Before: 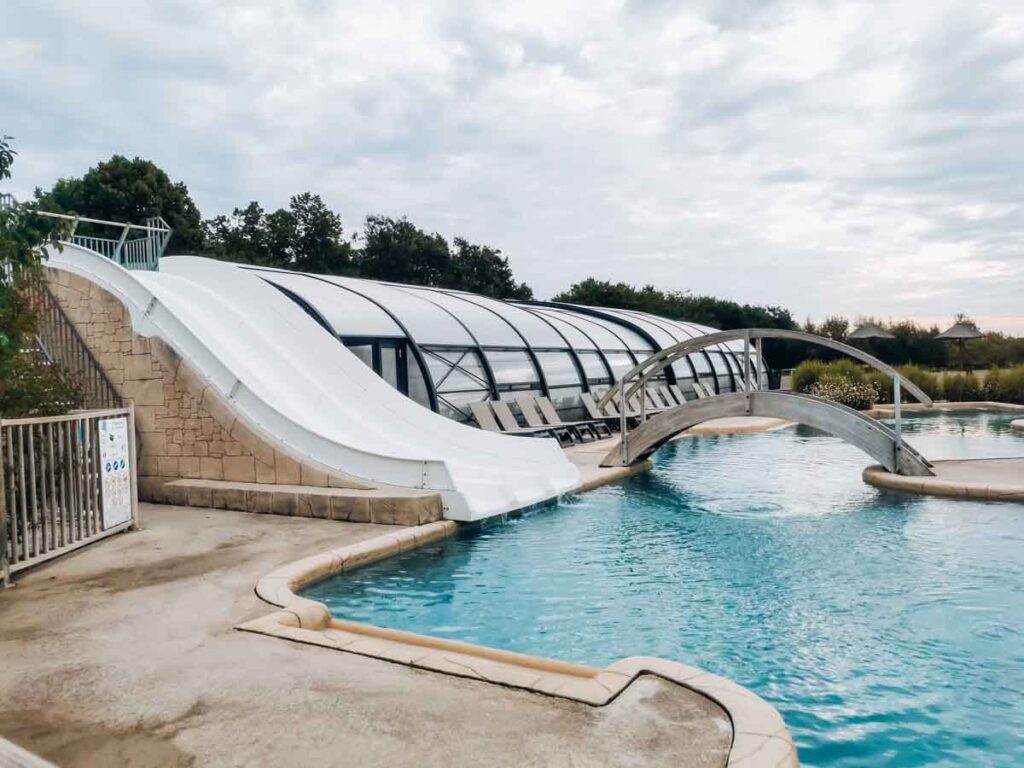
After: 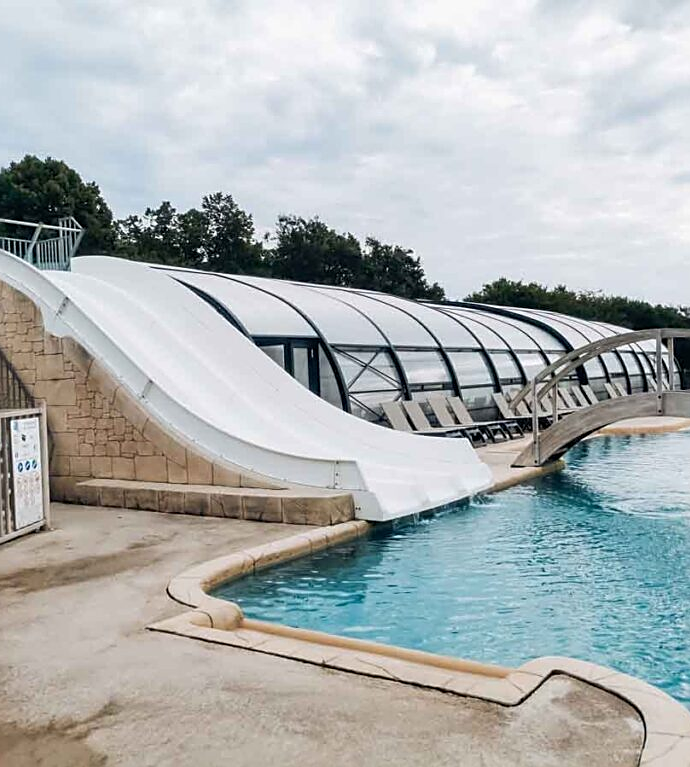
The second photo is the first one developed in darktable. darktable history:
sharpen: on, module defaults
exposure: compensate highlight preservation false
crop and rotate: left 8.651%, right 23.875%
